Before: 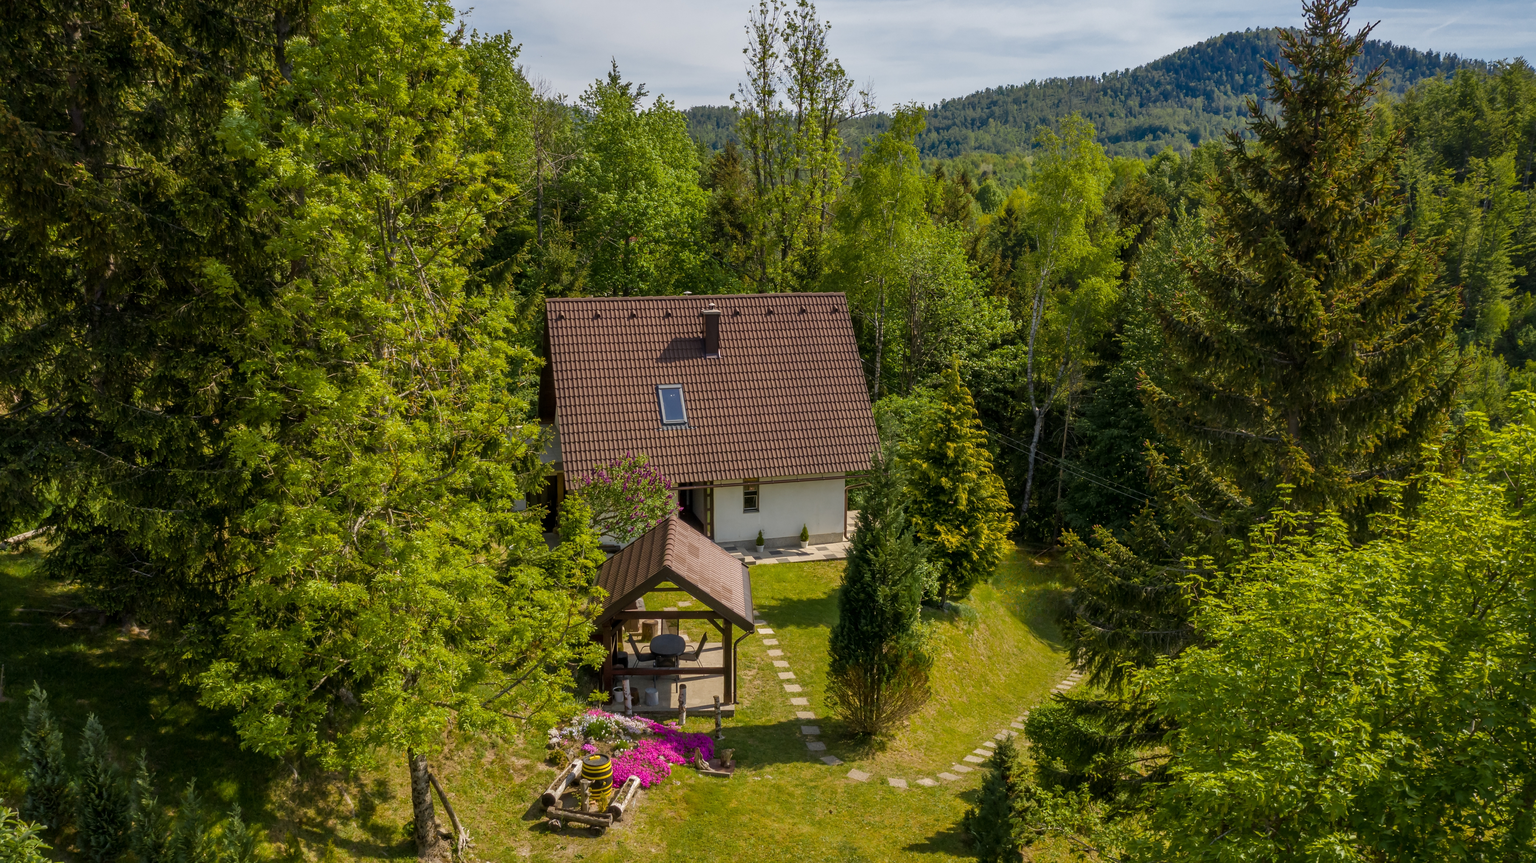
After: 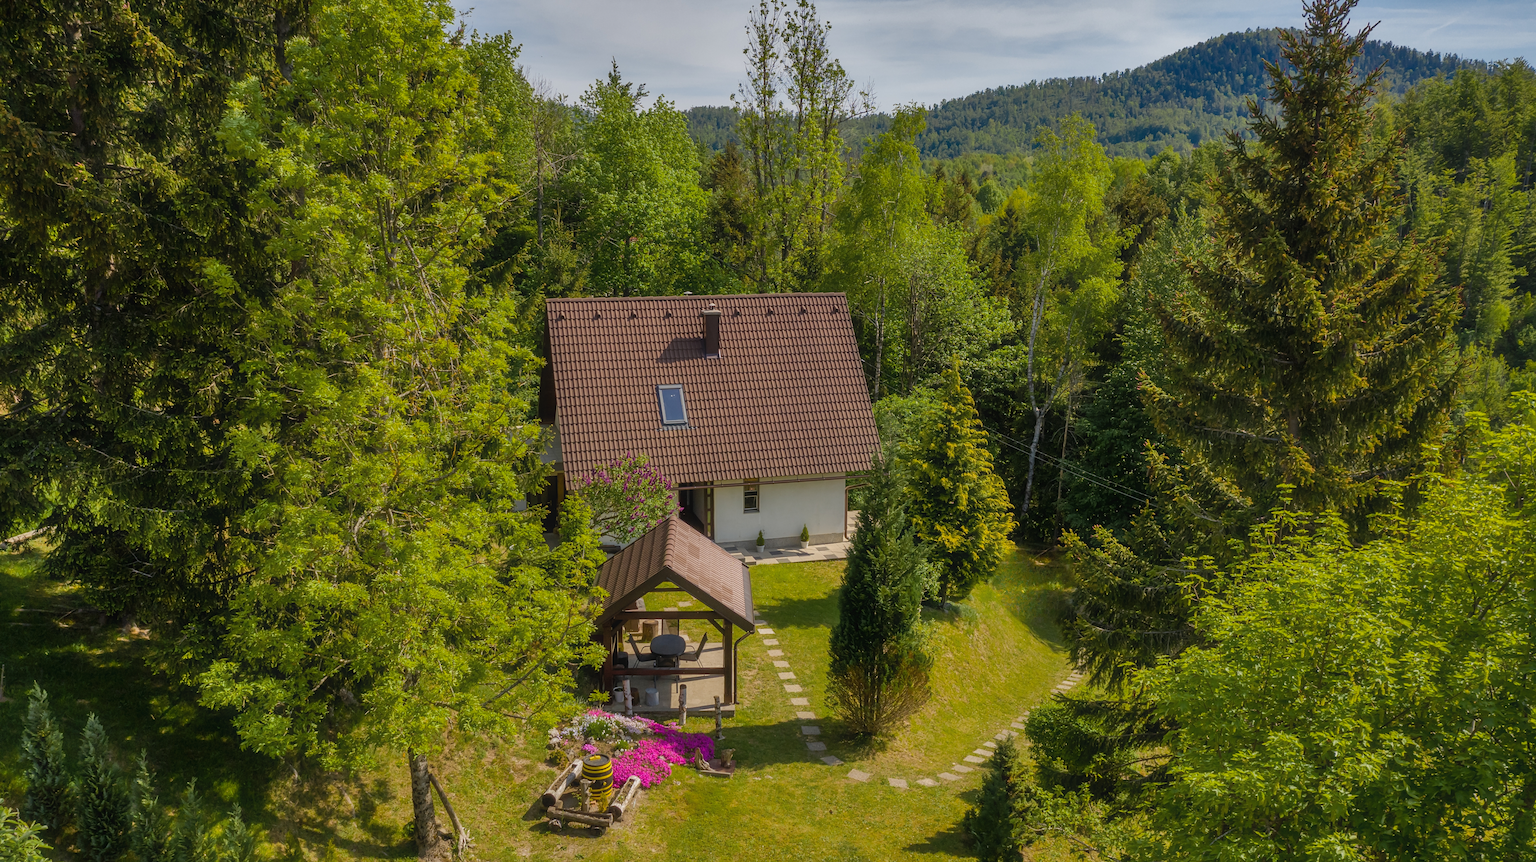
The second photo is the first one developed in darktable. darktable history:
contrast equalizer: y [[0.5, 0.486, 0.447, 0.446, 0.489, 0.5], [0.5 ×6], [0.5 ×6], [0 ×6], [0 ×6]]
shadows and highlights: radius 118.69, shadows 42.21, highlights -61.56, soften with gaussian
